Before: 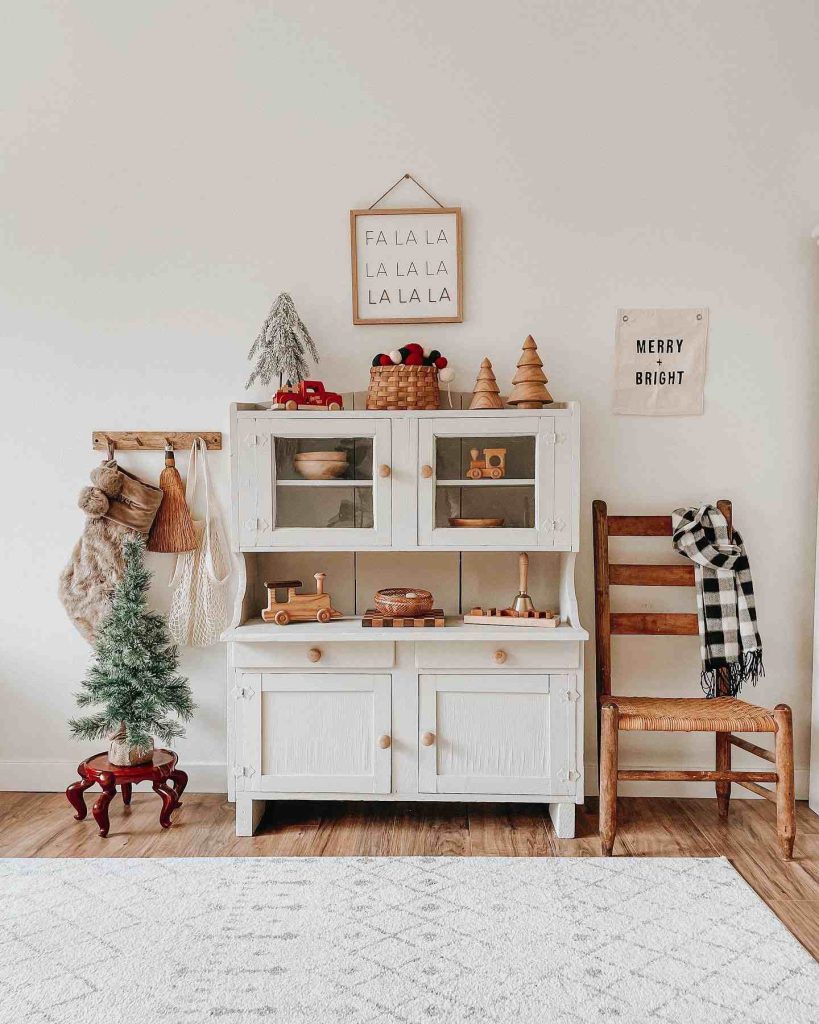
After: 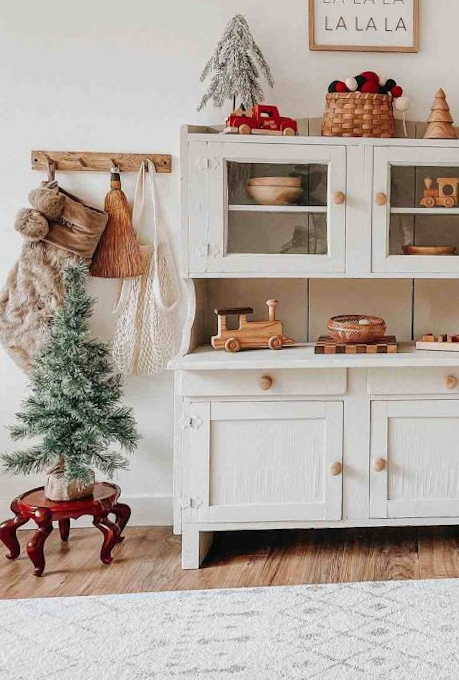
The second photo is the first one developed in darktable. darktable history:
rotate and perspective: rotation 0.679°, lens shift (horizontal) 0.136, crop left 0.009, crop right 0.991, crop top 0.078, crop bottom 0.95
crop: left 8.966%, top 23.852%, right 34.699%, bottom 4.703%
